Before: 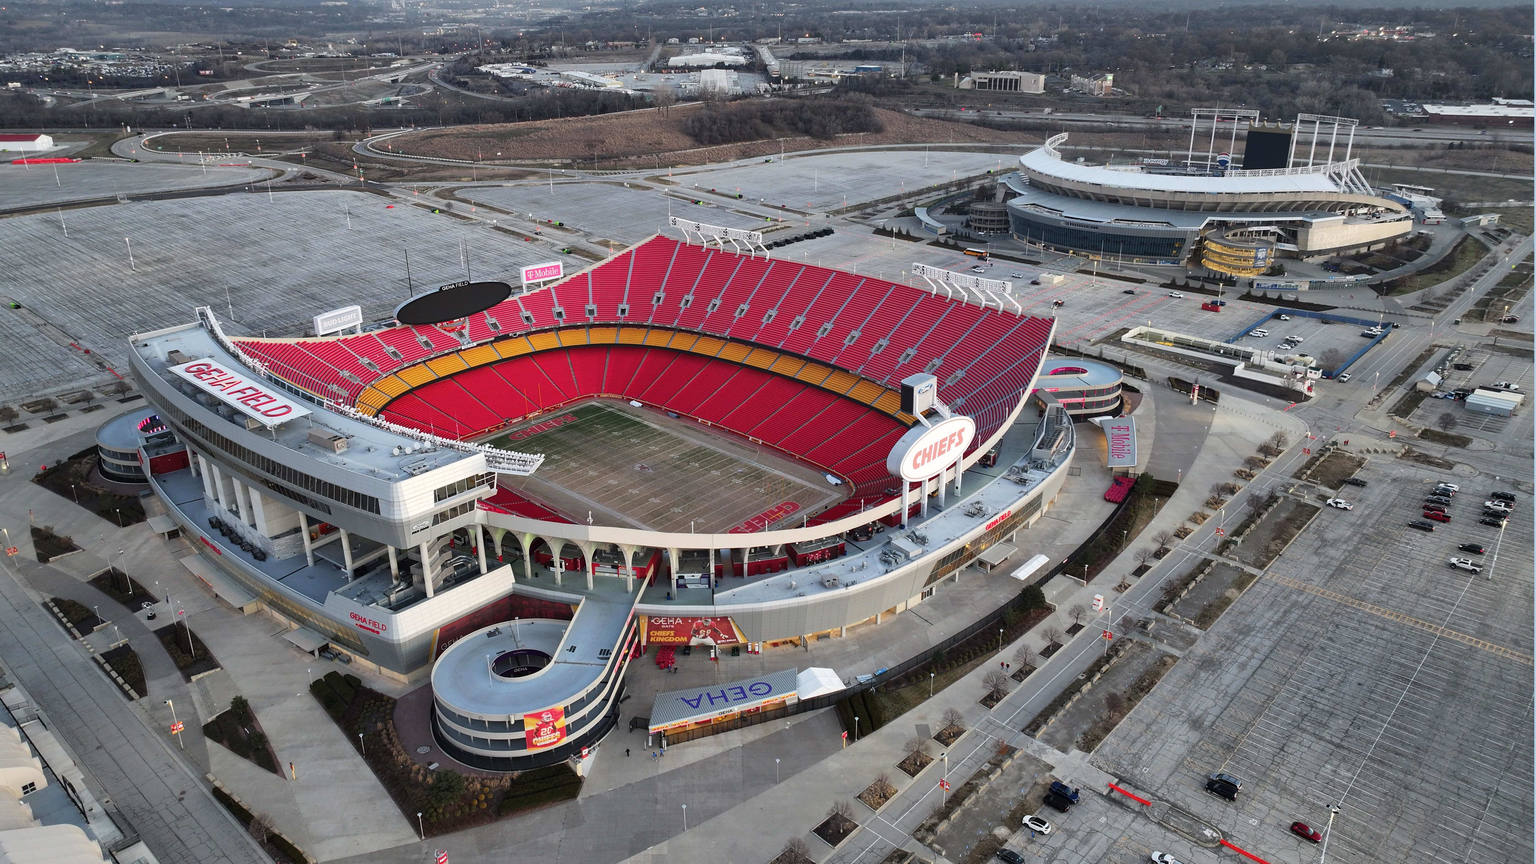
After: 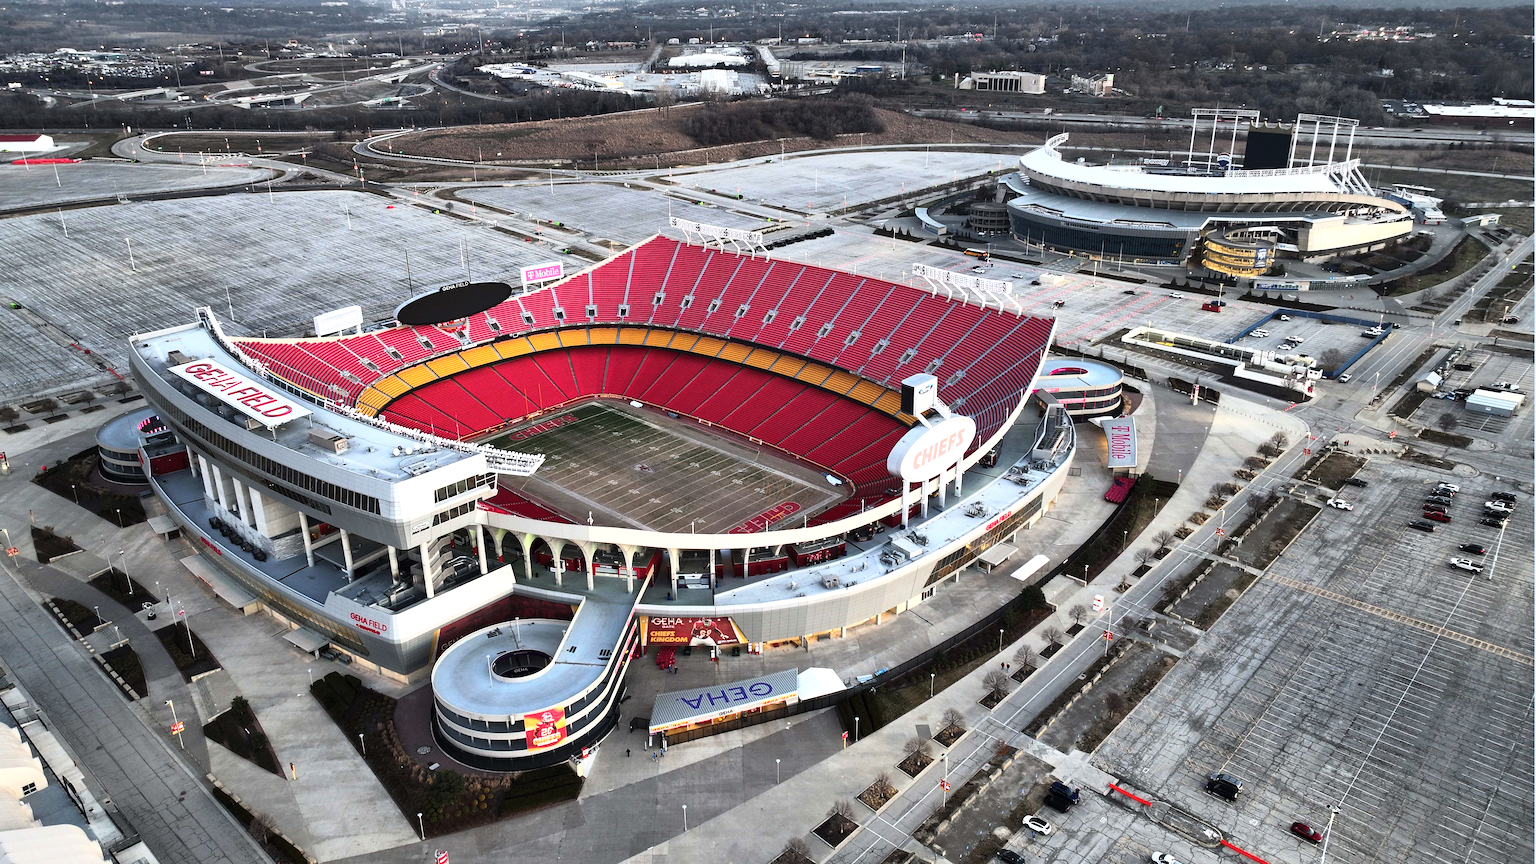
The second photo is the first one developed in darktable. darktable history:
base curve: curves: ch0 [(0, 0) (0.257, 0.25) (0.482, 0.586) (0.757, 0.871) (1, 1)]
white balance: emerald 1
tone equalizer: -8 EV -0.75 EV, -7 EV -0.7 EV, -6 EV -0.6 EV, -5 EV -0.4 EV, -3 EV 0.4 EV, -2 EV 0.6 EV, -1 EV 0.7 EV, +0 EV 0.75 EV, edges refinement/feathering 500, mask exposure compensation -1.57 EV, preserve details no
